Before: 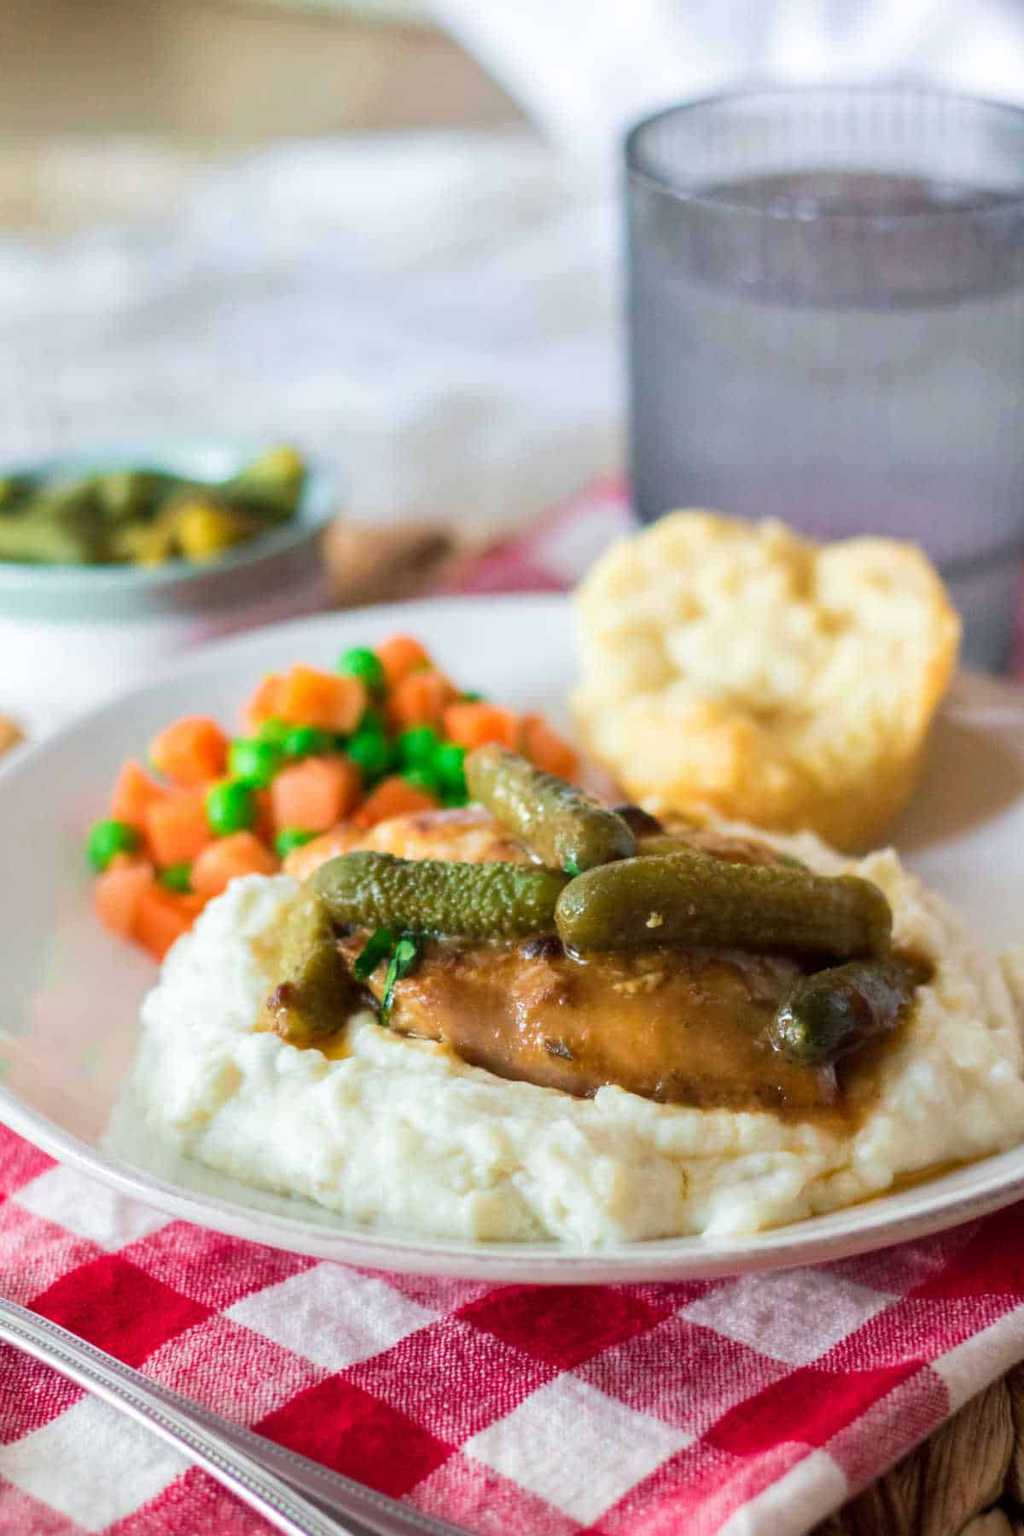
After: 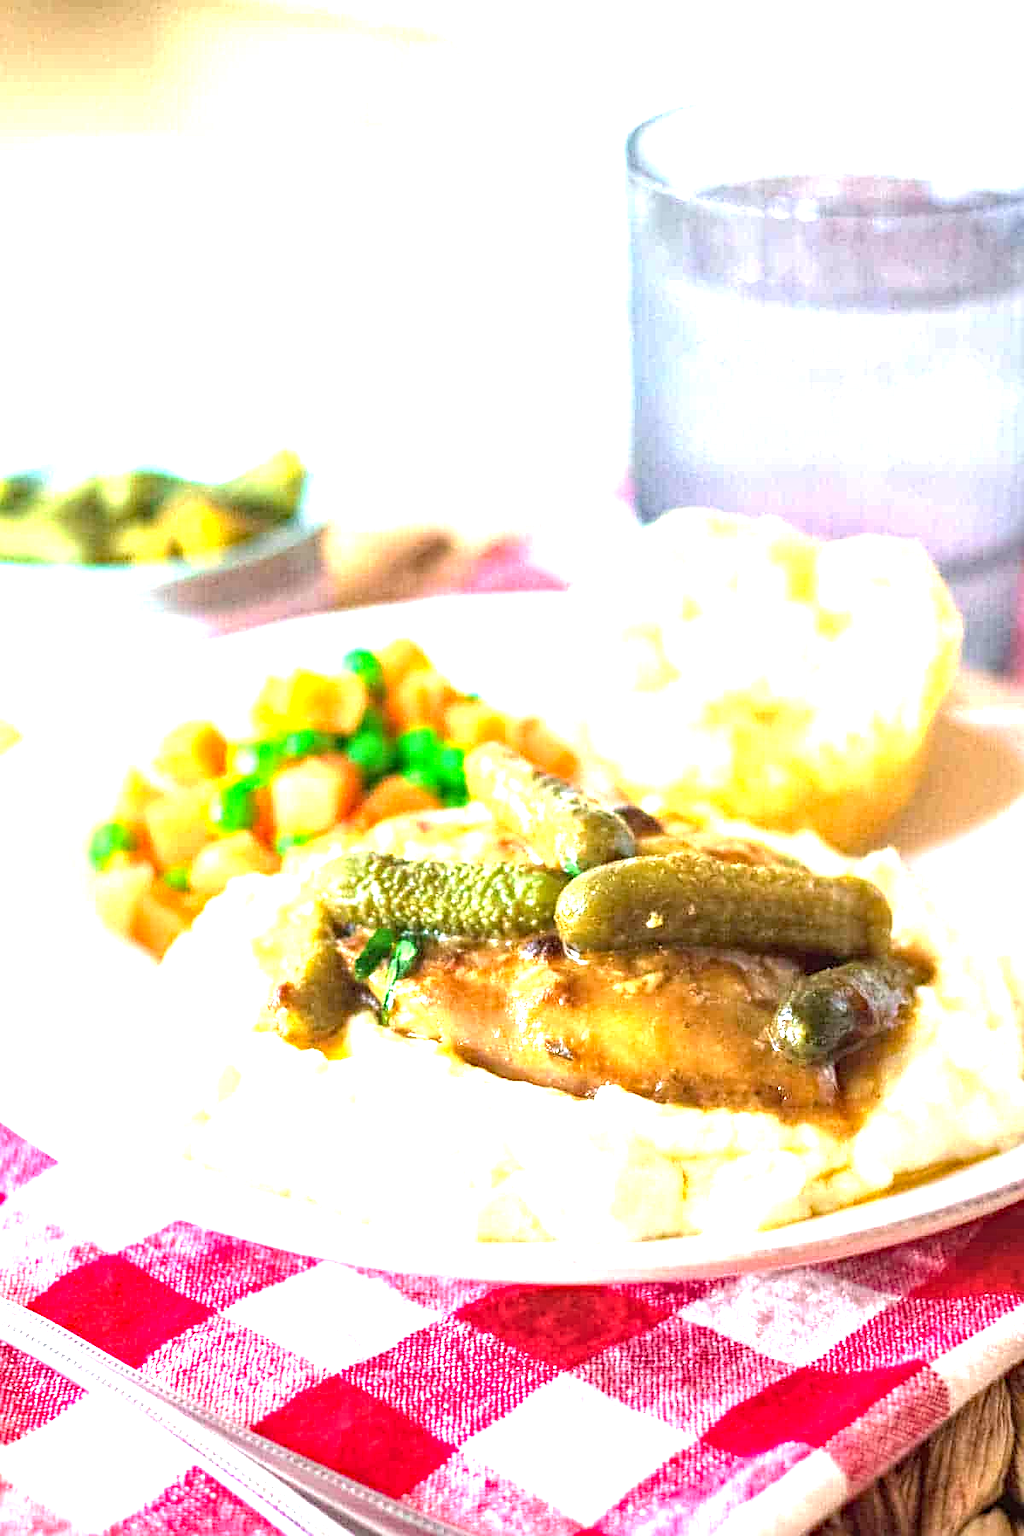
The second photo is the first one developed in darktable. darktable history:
exposure: black level correction 0, exposure 1.883 EV, compensate highlight preservation false
sharpen: on, module defaults
haze removal: compatibility mode true, adaptive false
local contrast: on, module defaults
